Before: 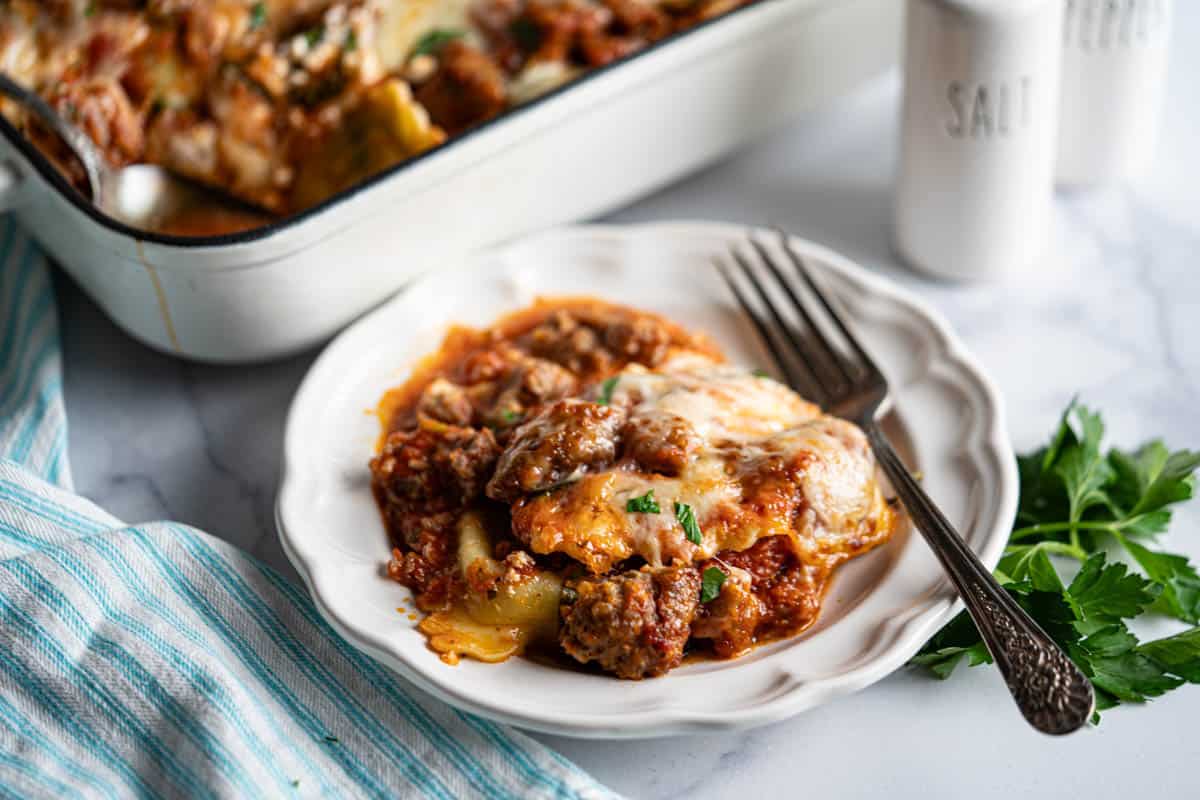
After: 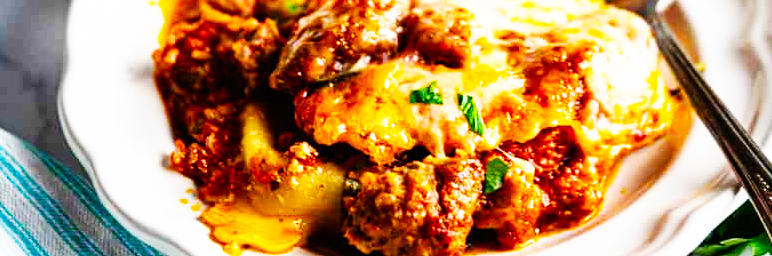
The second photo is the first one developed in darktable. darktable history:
color balance rgb: linear chroma grading › global chroma 15%, perceptual saturation grading › global saturation 30%
base curve: curves: ch0 [(0, 0) (0.007, 0.004) (0.027, 0.03) (0.046, 0.07) (0.207, 0.54) (0.442, 0.872) (0.673, 0.972) (1, 1)], preserve colors none
crop: left 18.091%, top 51.13%, right 17.525%, bottom 16.85%
